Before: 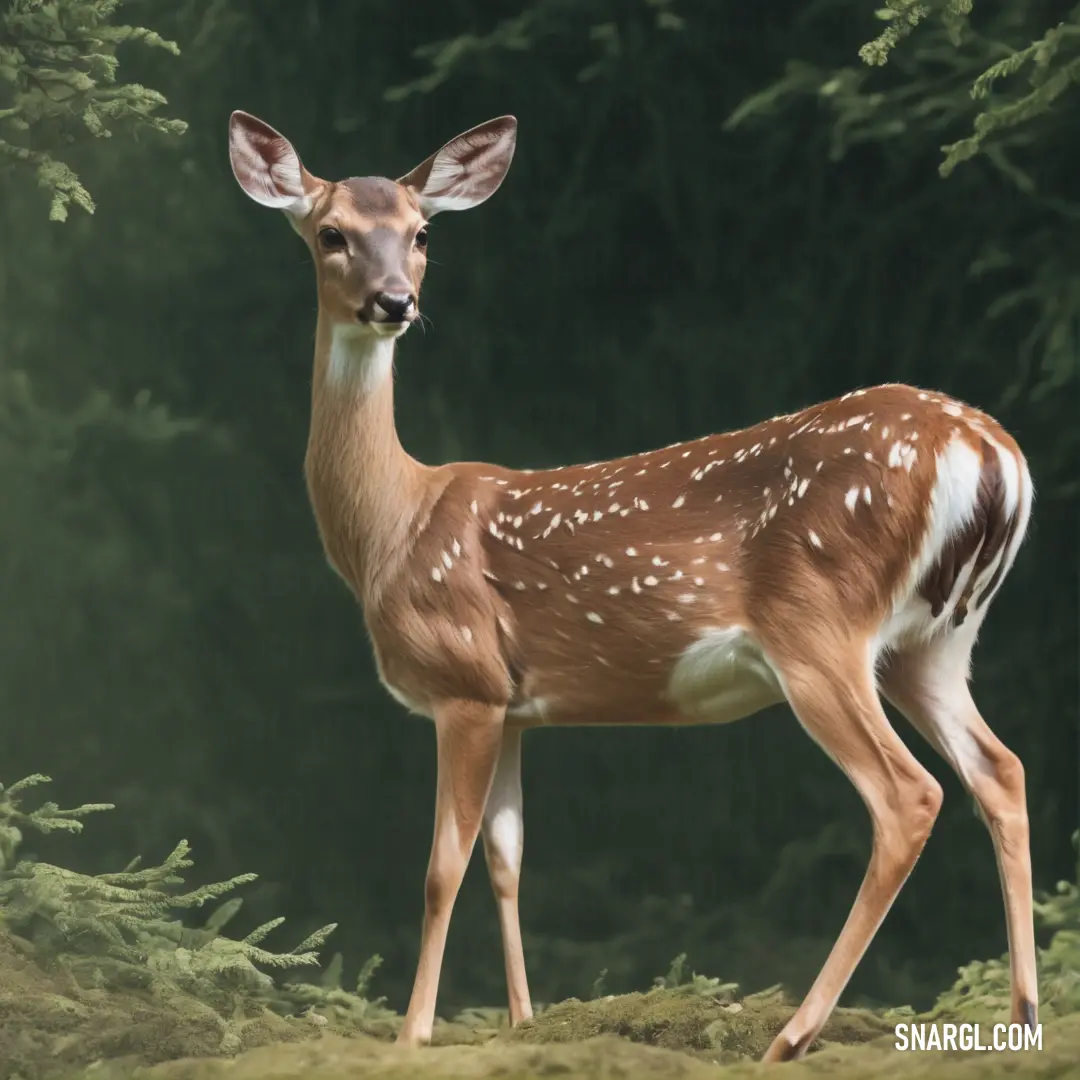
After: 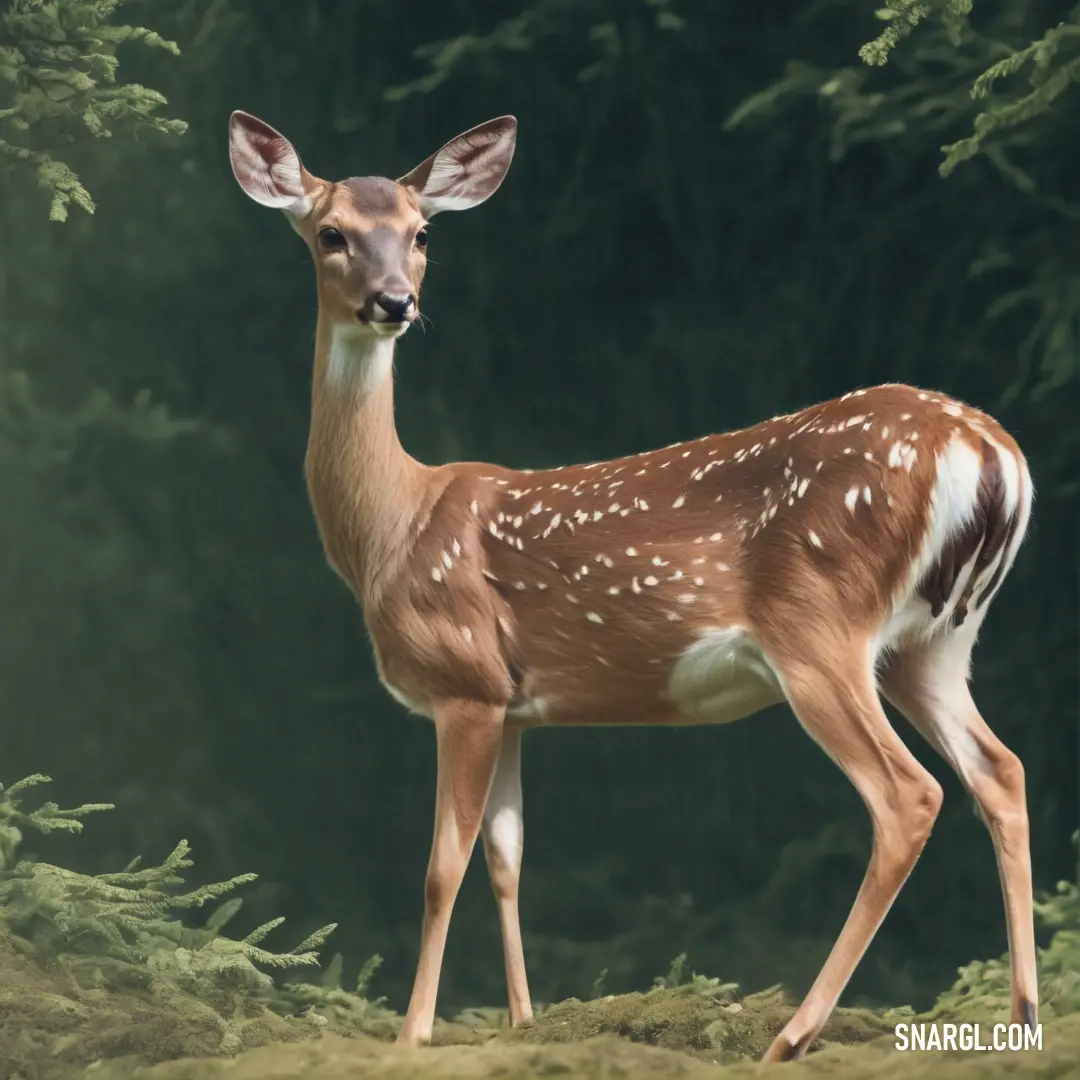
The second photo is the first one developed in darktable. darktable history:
color correction: highlights a* 0.401, highlights b* 2.71, shadows a* -0.904, shadows b* -4.77
